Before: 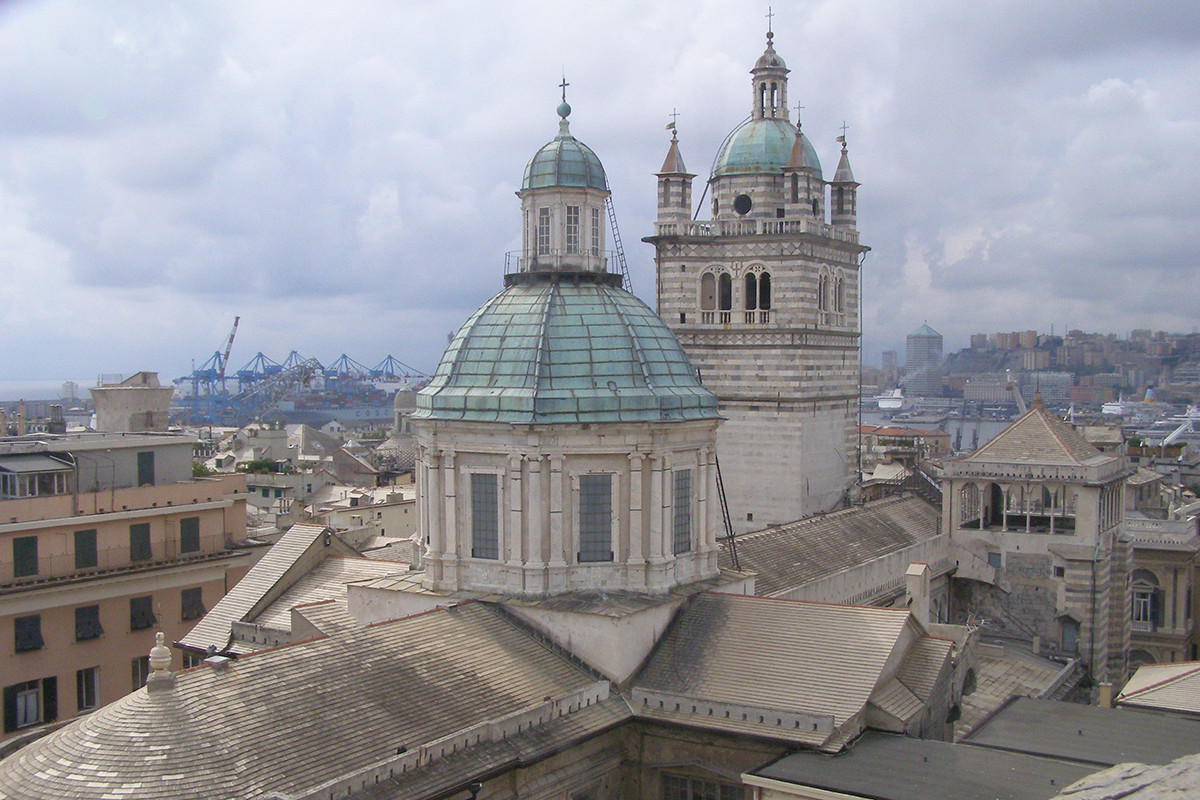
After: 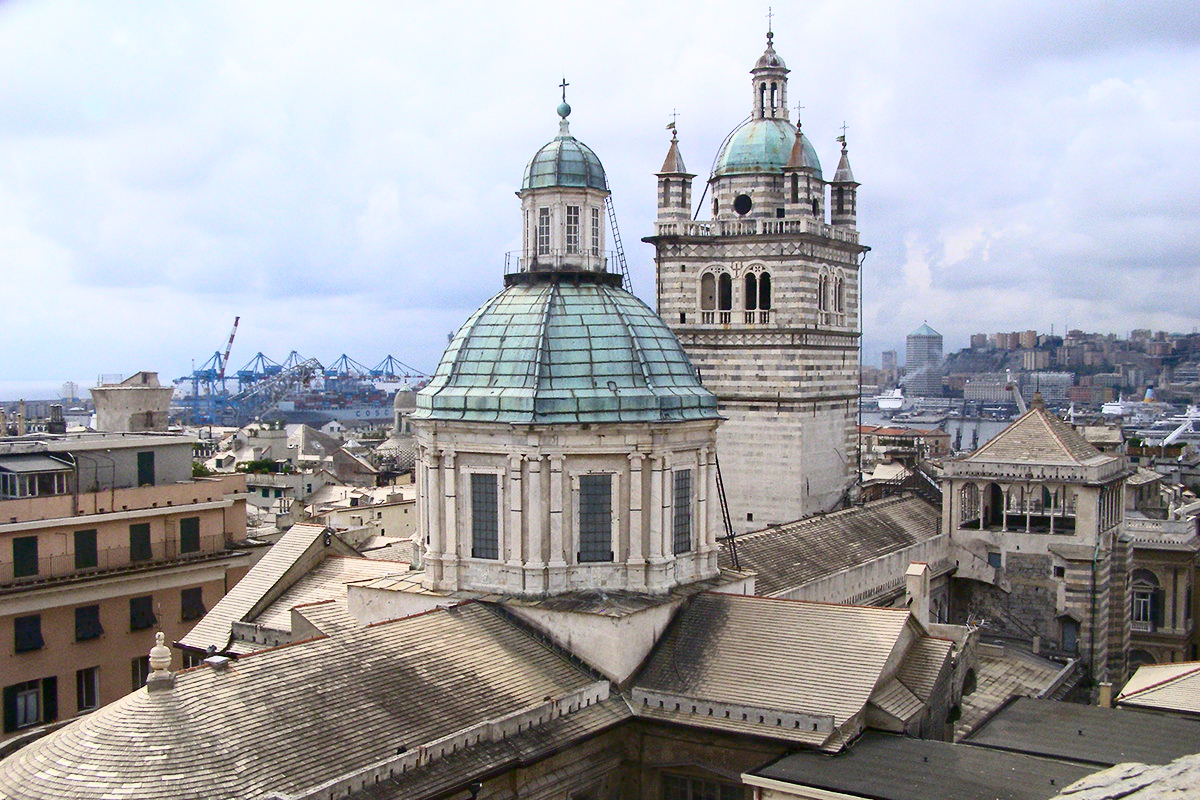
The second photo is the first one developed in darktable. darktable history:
contrast brightness saturation: contrast 0.412, brightness 0.101, saturation 0.208
haze removal: compatibility mode true, adaptive false
